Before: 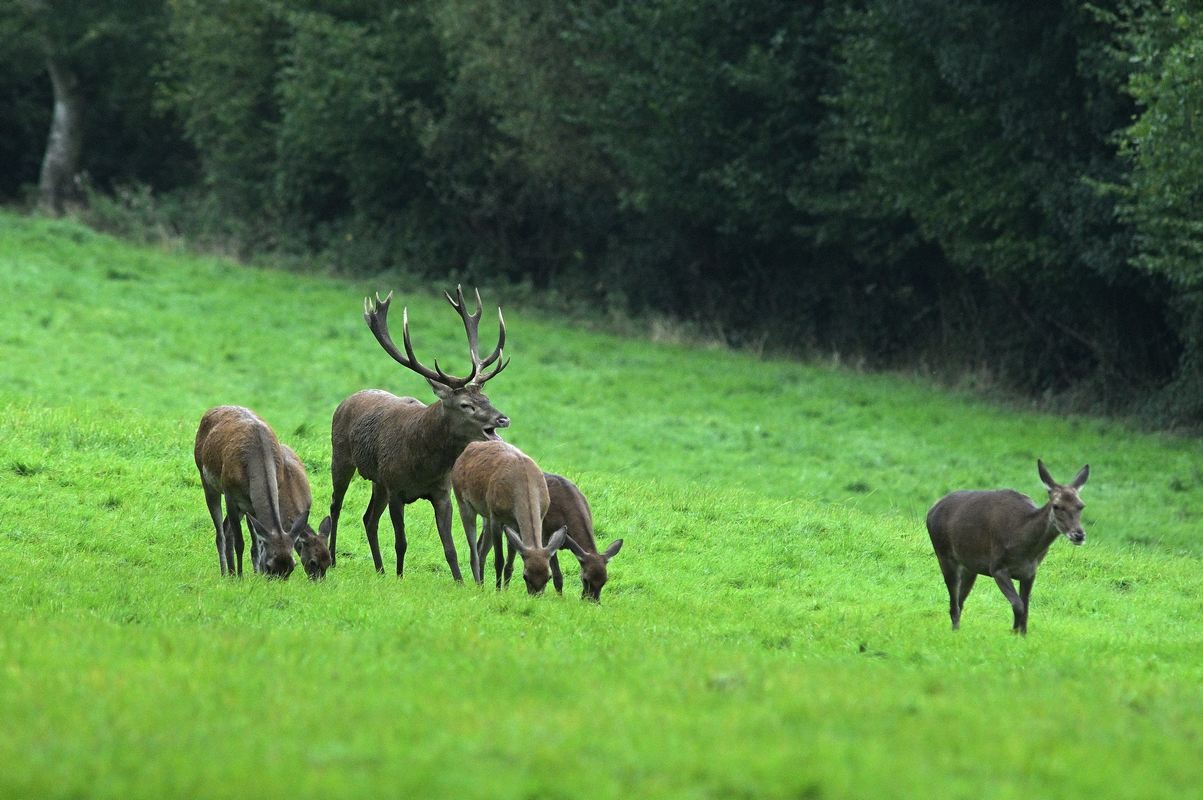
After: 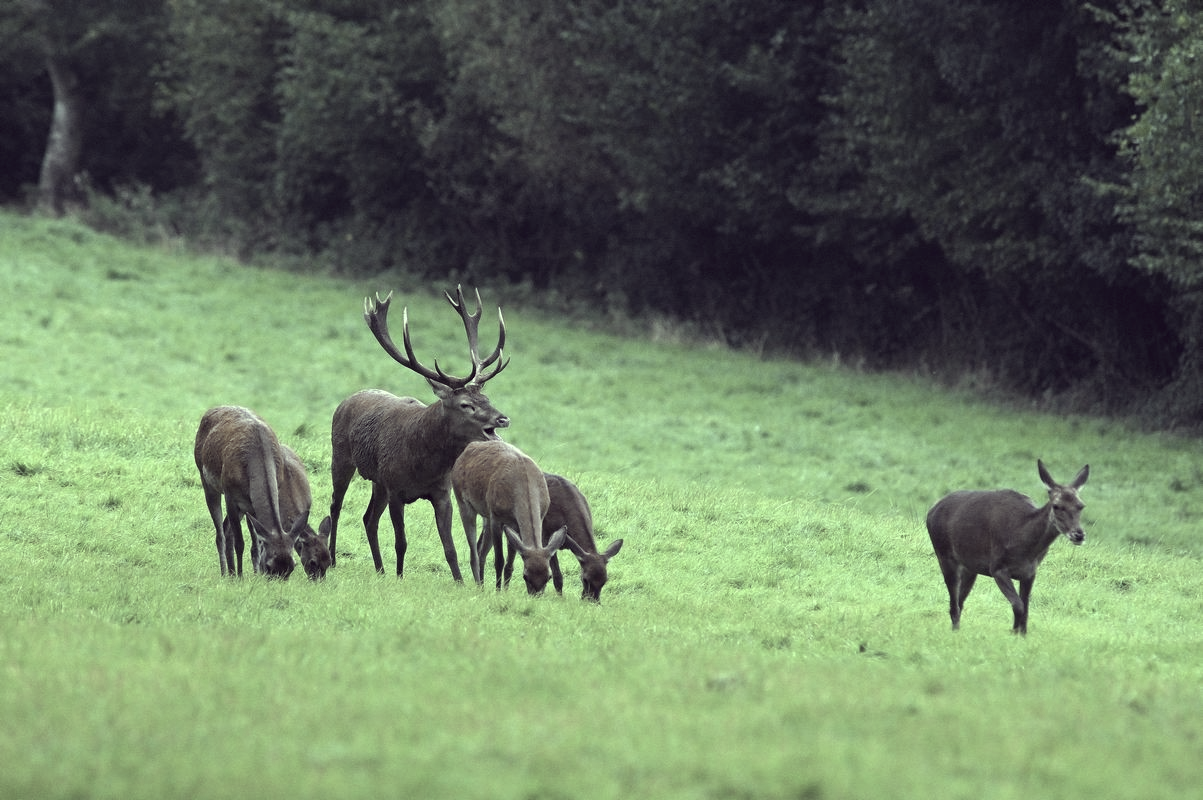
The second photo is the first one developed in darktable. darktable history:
color zones: curves: ch0 [(0.11, 0.396) (0.195, 0.36) (0.25, 0.5) (0.303, 0.412) (0.357, 0.544) (0.75, 0.5) (0.967, 0.328)]; ch1 [(0, 0.468) (0.112, 0.512) (0.202, 0.6) (0.25, 0.5) (0.307, 0.352) (0.357, 0.544) (0.75, 0.5) (0.963, 0.524)]
color correction: highlights a* -20.17, highlights b* 20.27, shadows a* 20.03, shadows b* -20.46, saturation 0.43
